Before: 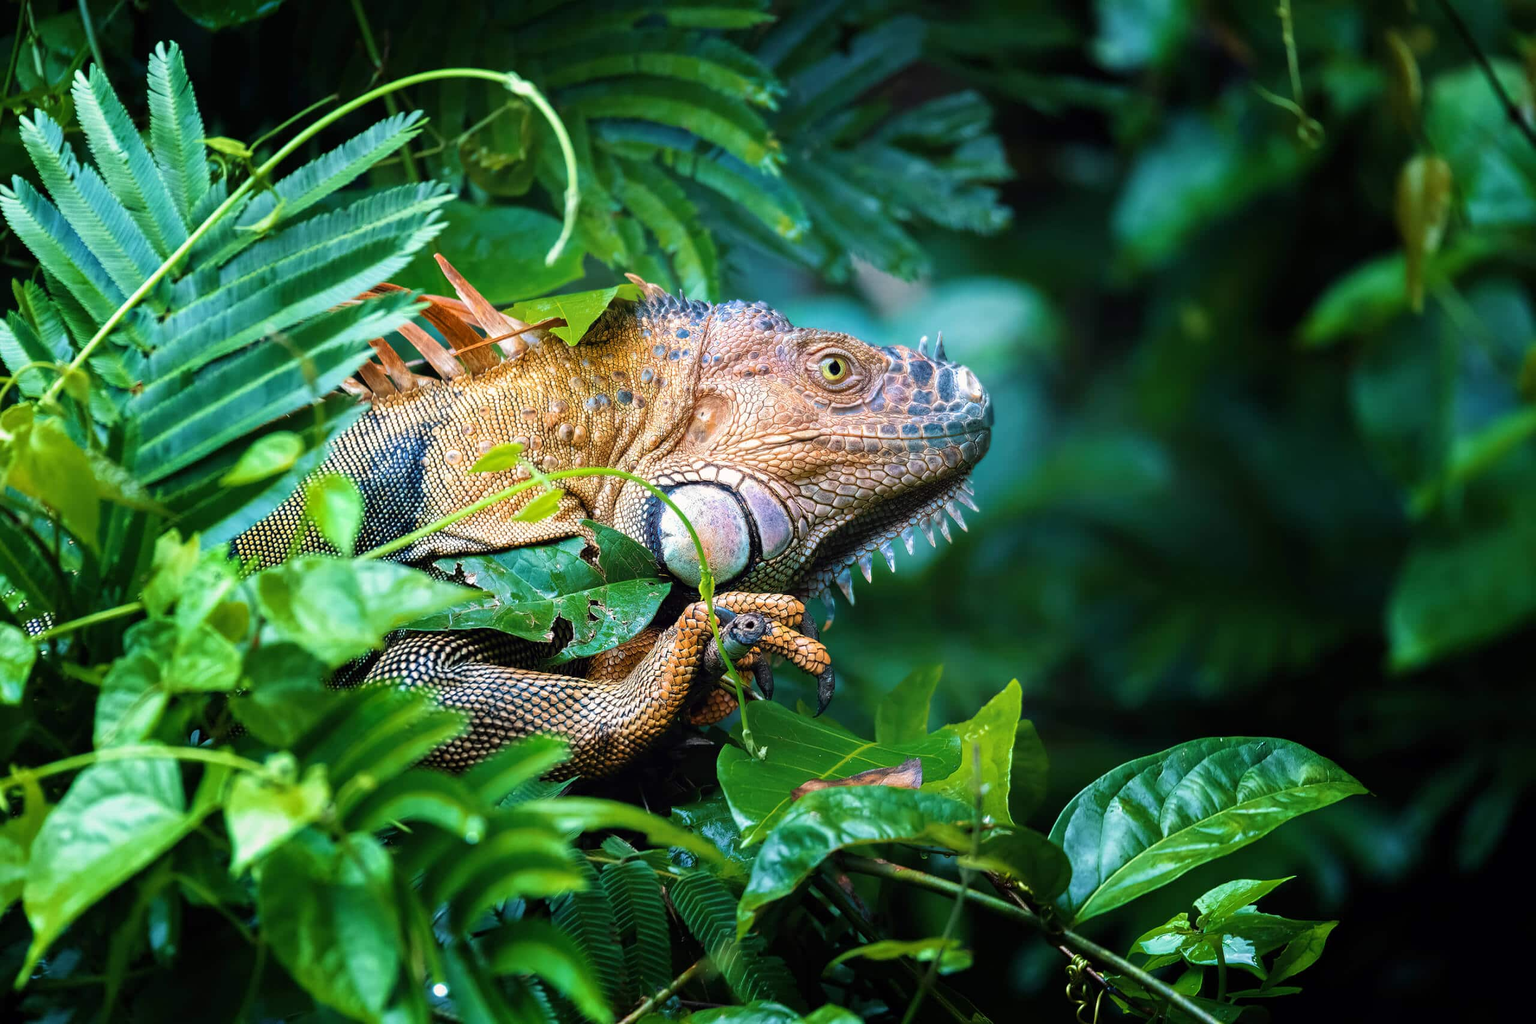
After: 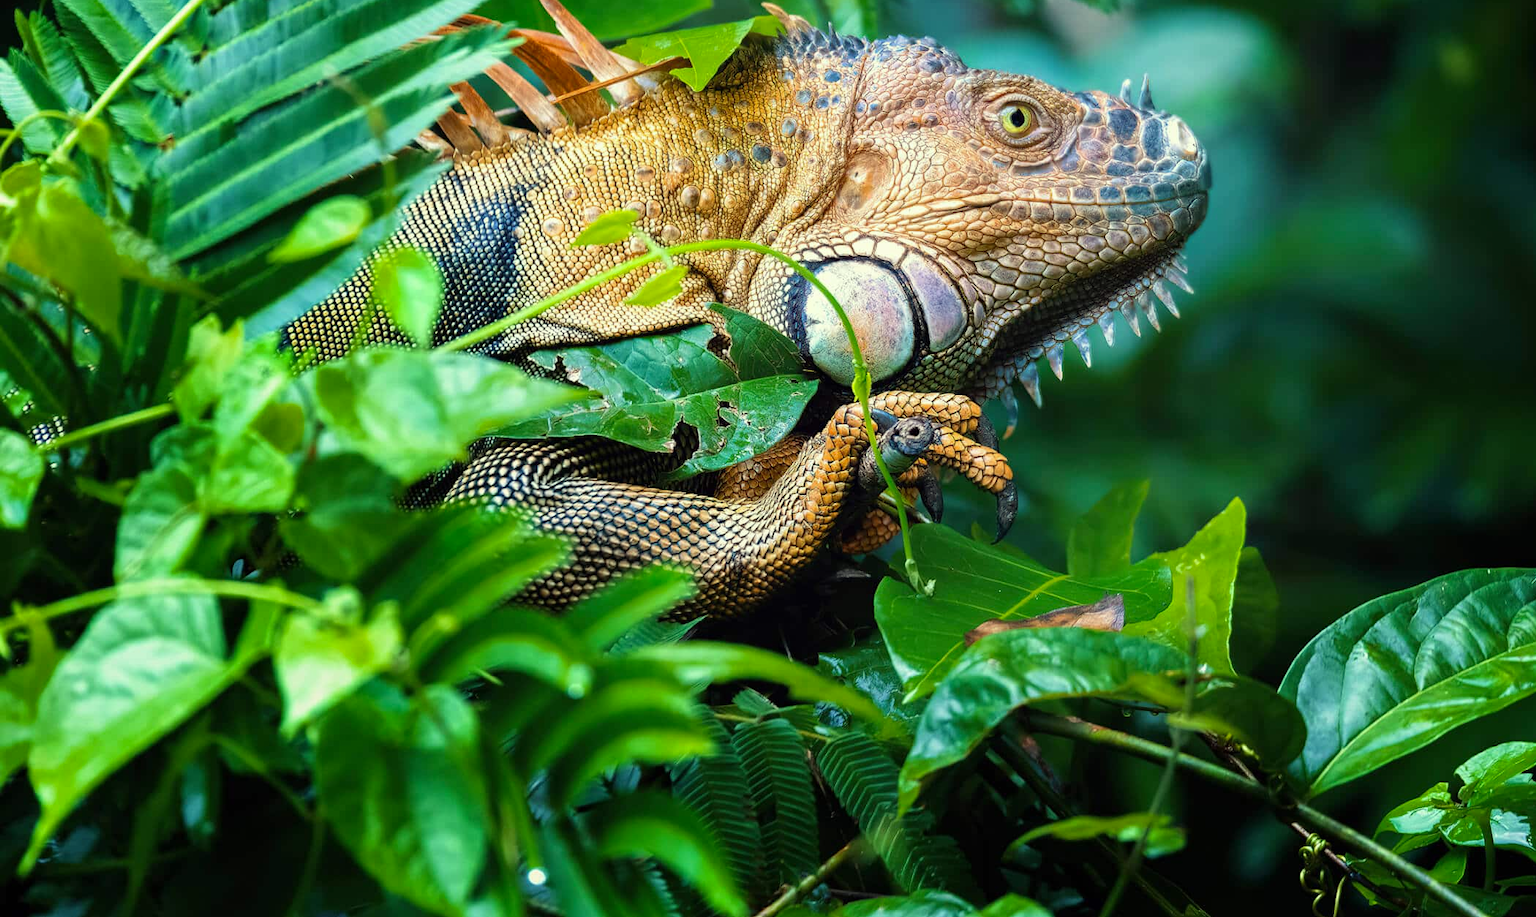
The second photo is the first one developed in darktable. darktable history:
crop: top 26.531%, right 17.959%
color correction: highlights a* -5.94, highlights b* 11.19
